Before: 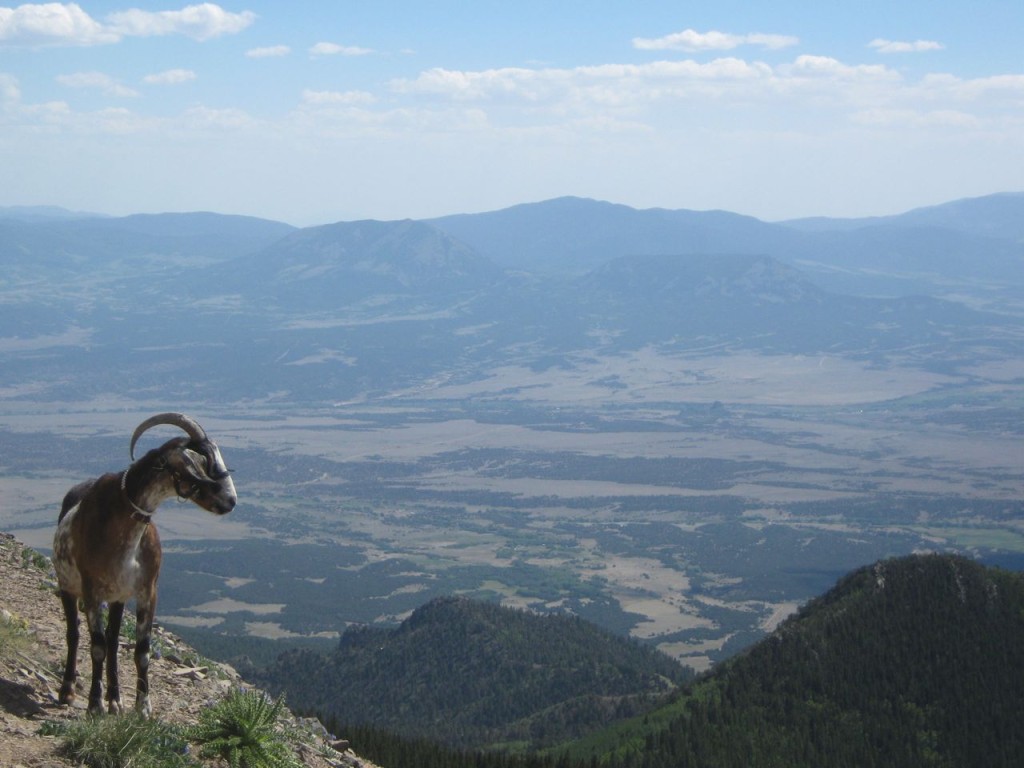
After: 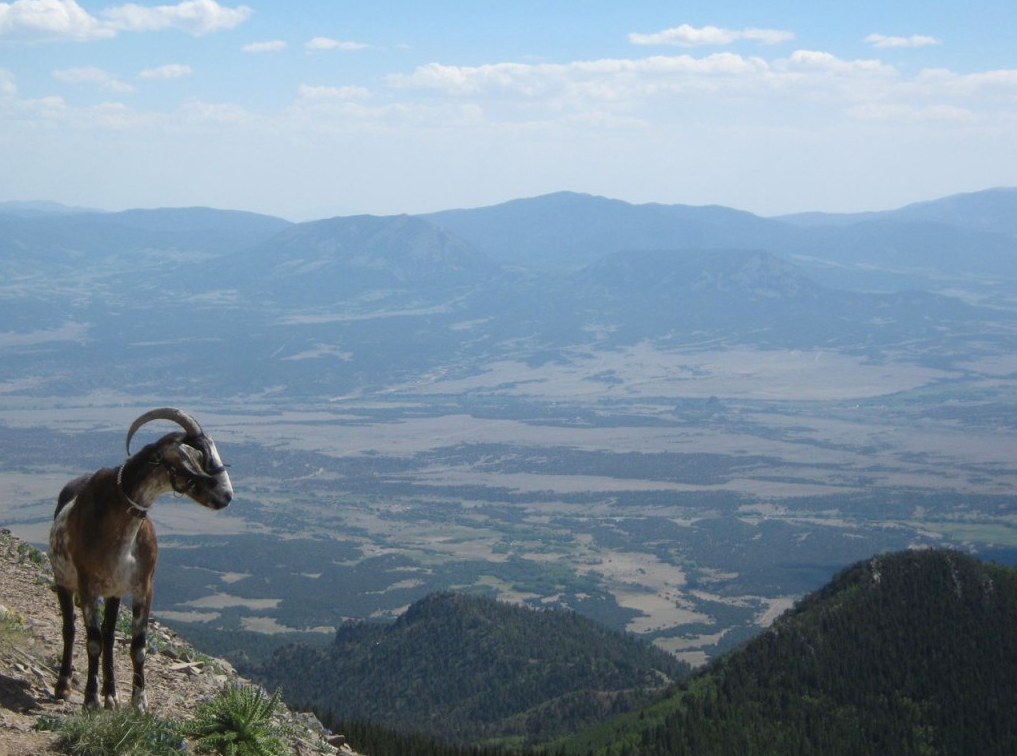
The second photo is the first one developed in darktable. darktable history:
crop: left 0.435%, top 0.726%, right 0.243%, bottom 0.784%
